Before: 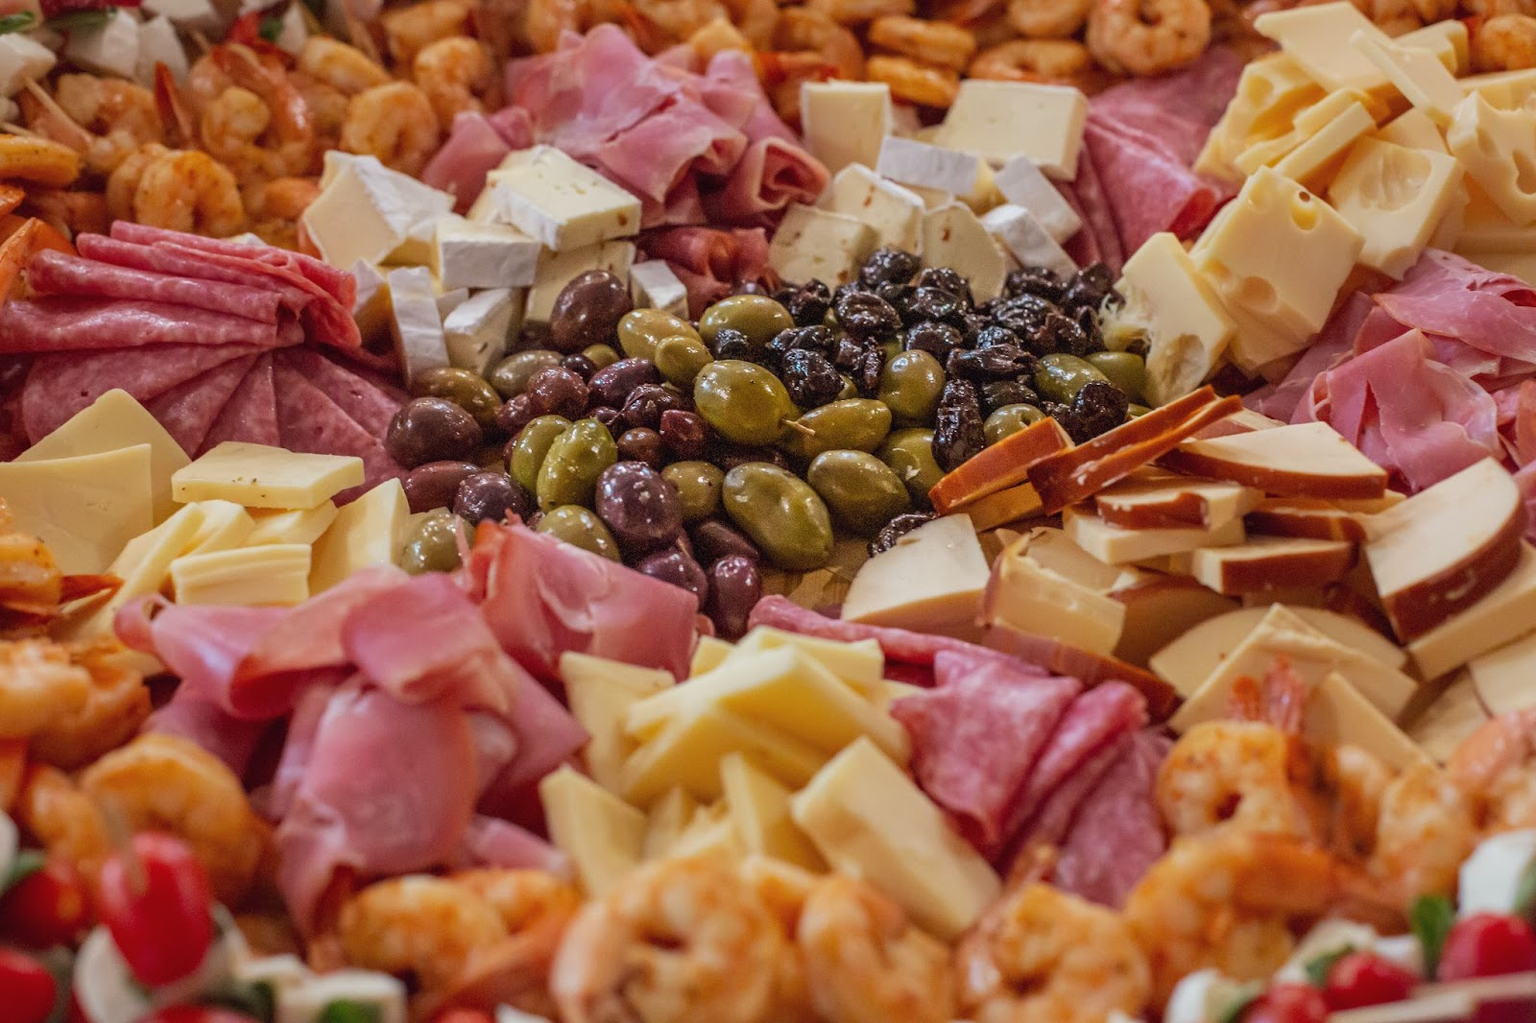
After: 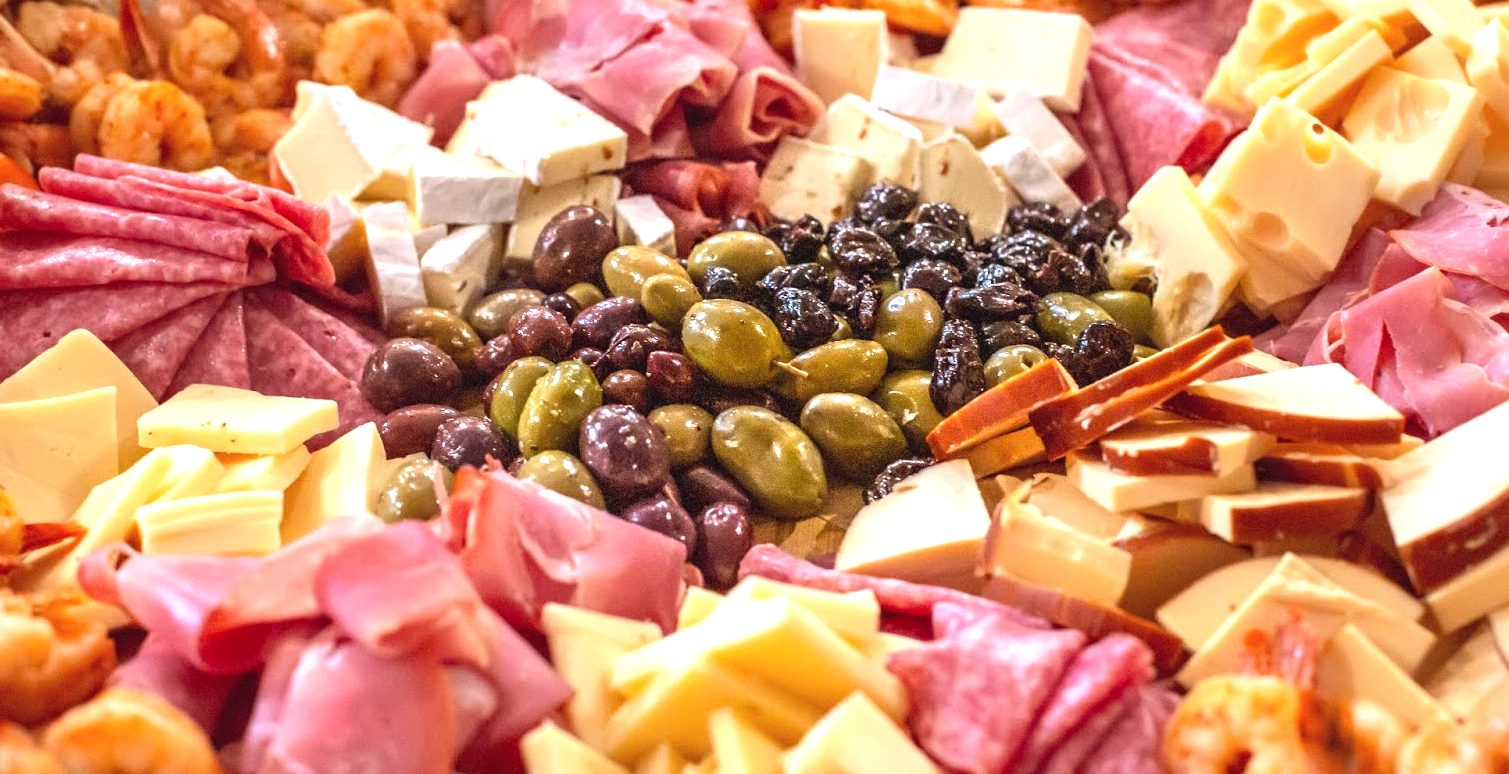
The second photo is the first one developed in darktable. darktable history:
crop: left 2.606%, top 7.199%, right 3.059%, bottom 20.174%
contrast brightness saturation: contrast 0.027, brightness -0.037
exposure: black level correction 0, exposure 1.191 EV, compensate highlight preservation false
